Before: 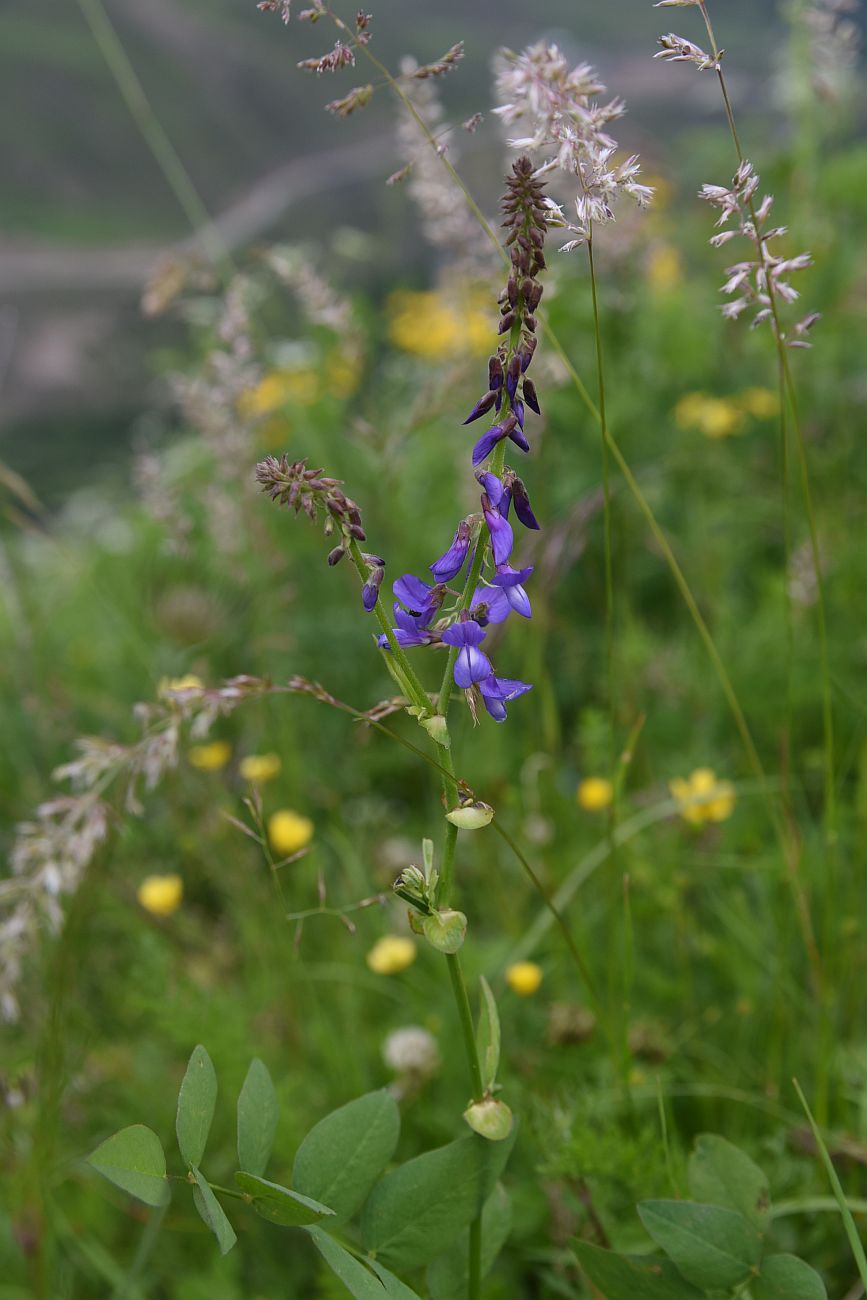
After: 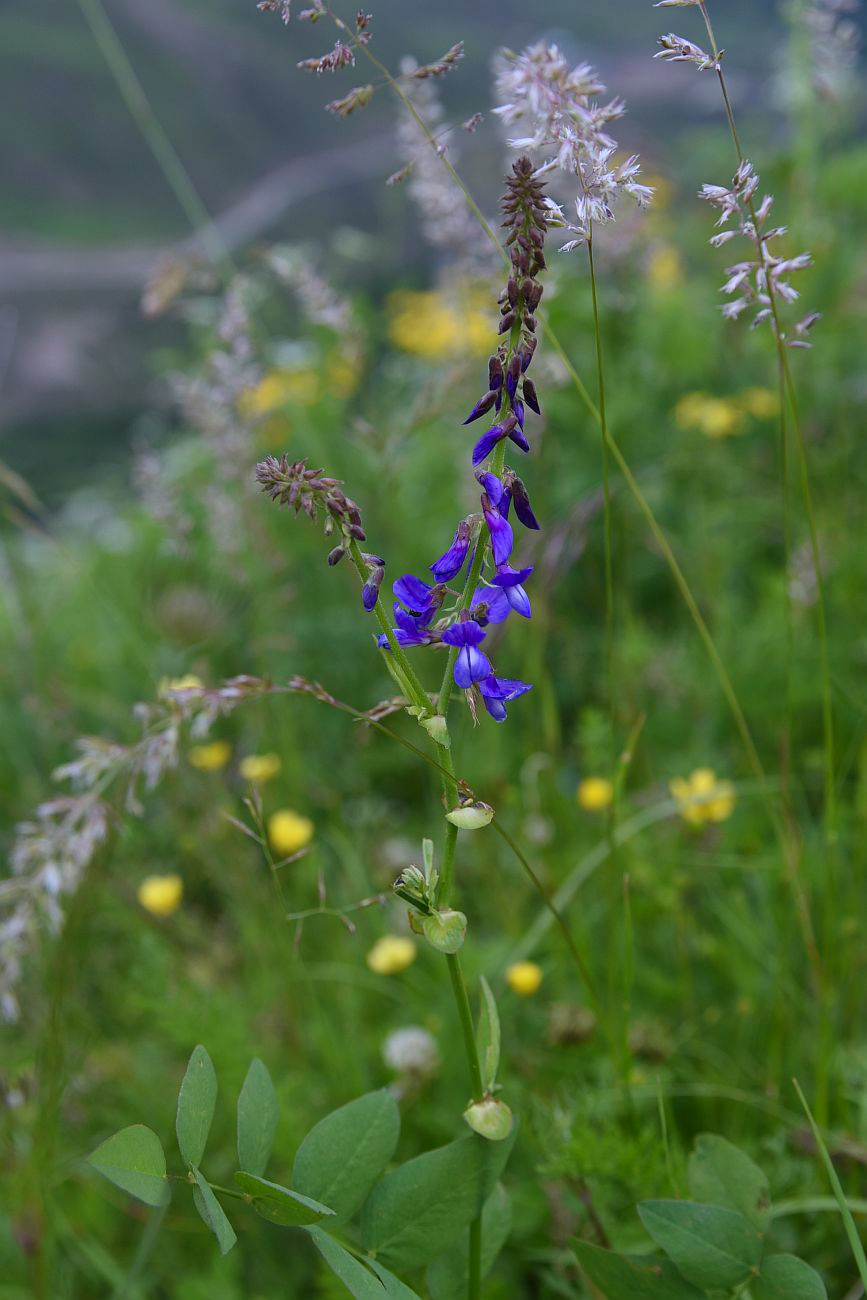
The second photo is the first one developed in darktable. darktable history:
color calibration: output R [0.994, 0.059, -0.119, 0], output G [-0.036, 1.09, -0.119, 0], output B [0.078, -0.108, 0.961, 0], illuminant as shot in camera, x 0.37, y 0.382, temperature 4318.01 K
